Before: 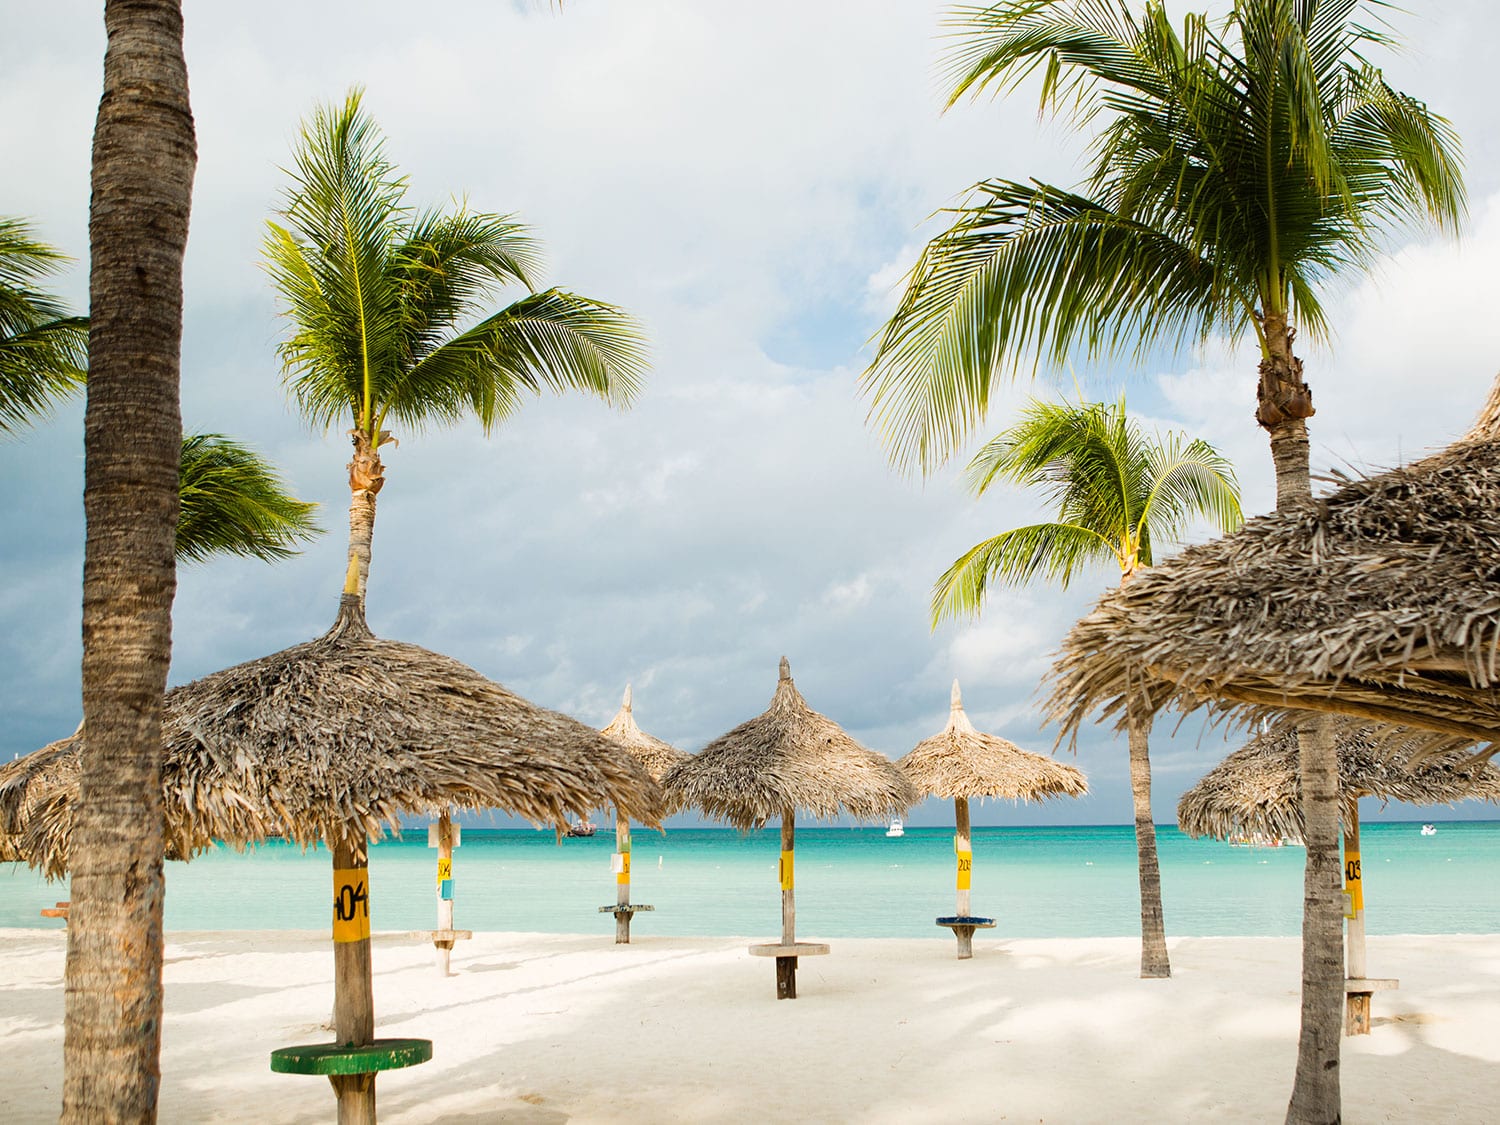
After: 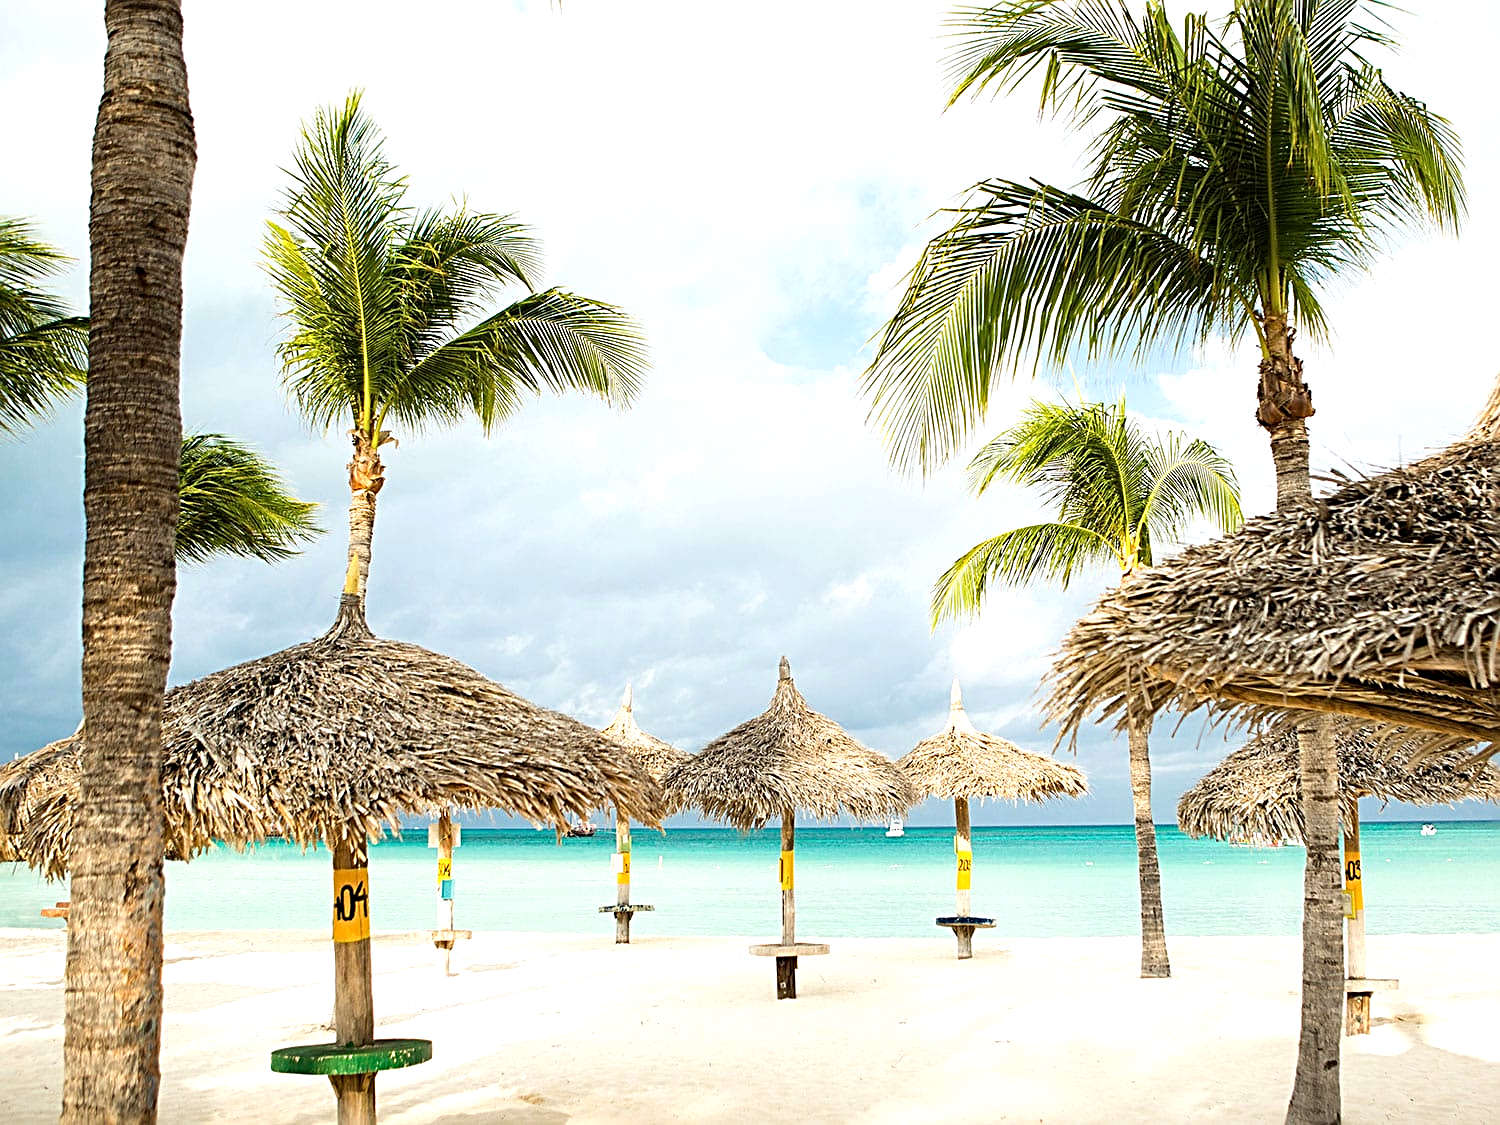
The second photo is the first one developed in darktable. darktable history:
sharpen: radius 3.025, amount 0.757
exposure: black level correction 0.001, exposure 0.5 EV, compensate exposure bias true, compensate highlight preservation false
